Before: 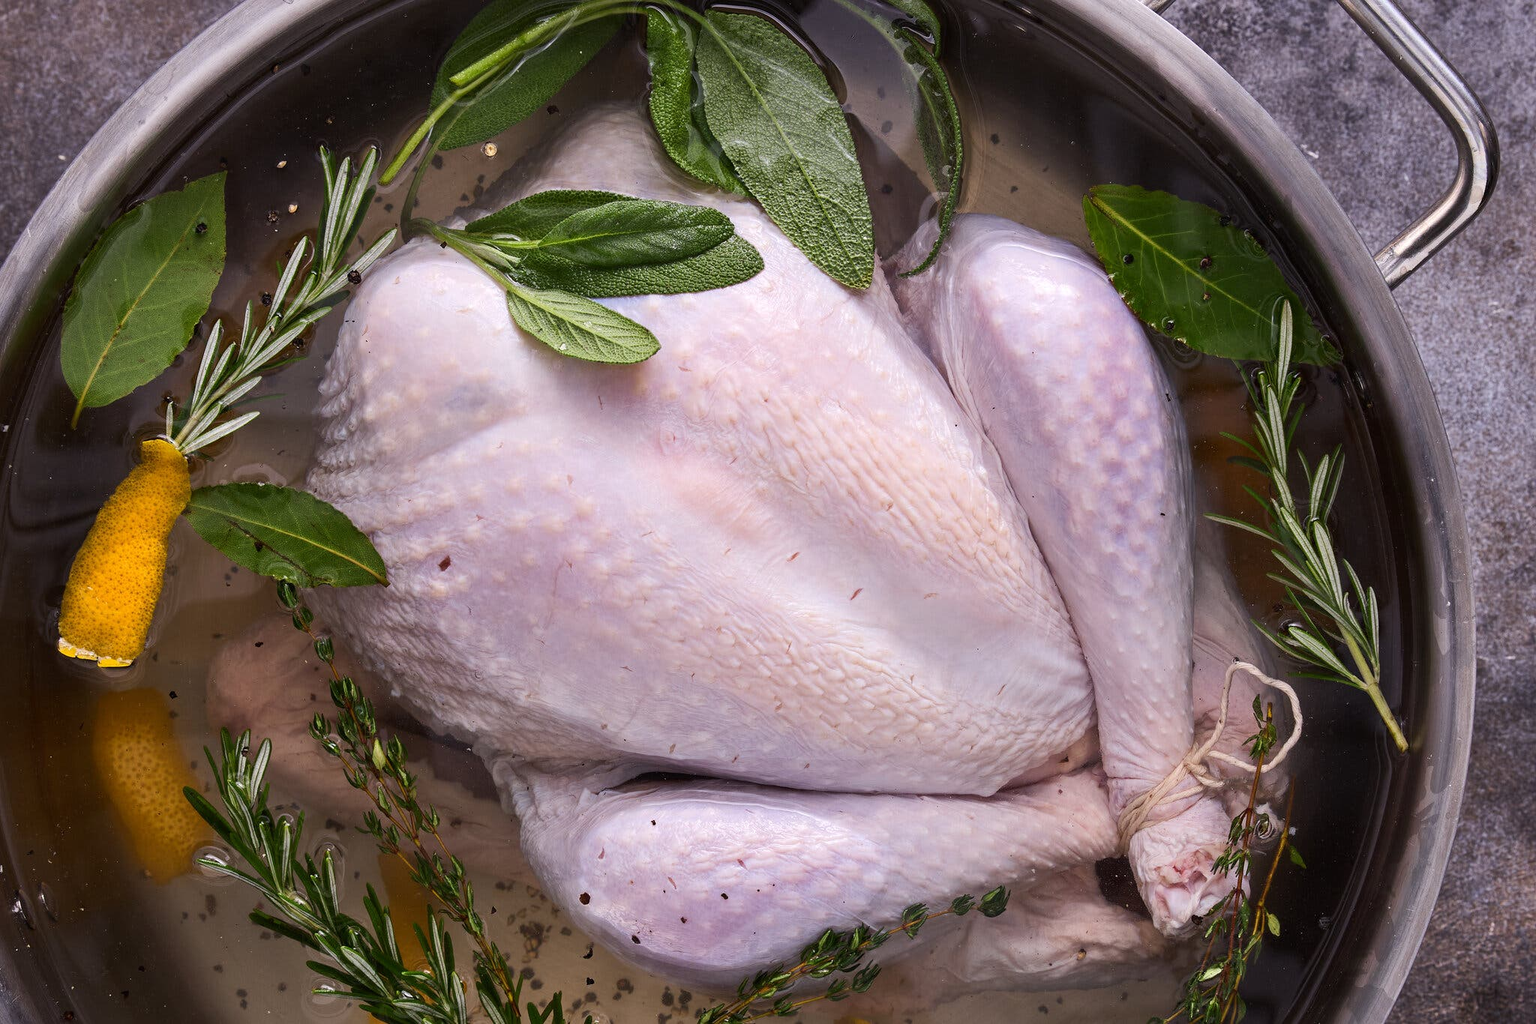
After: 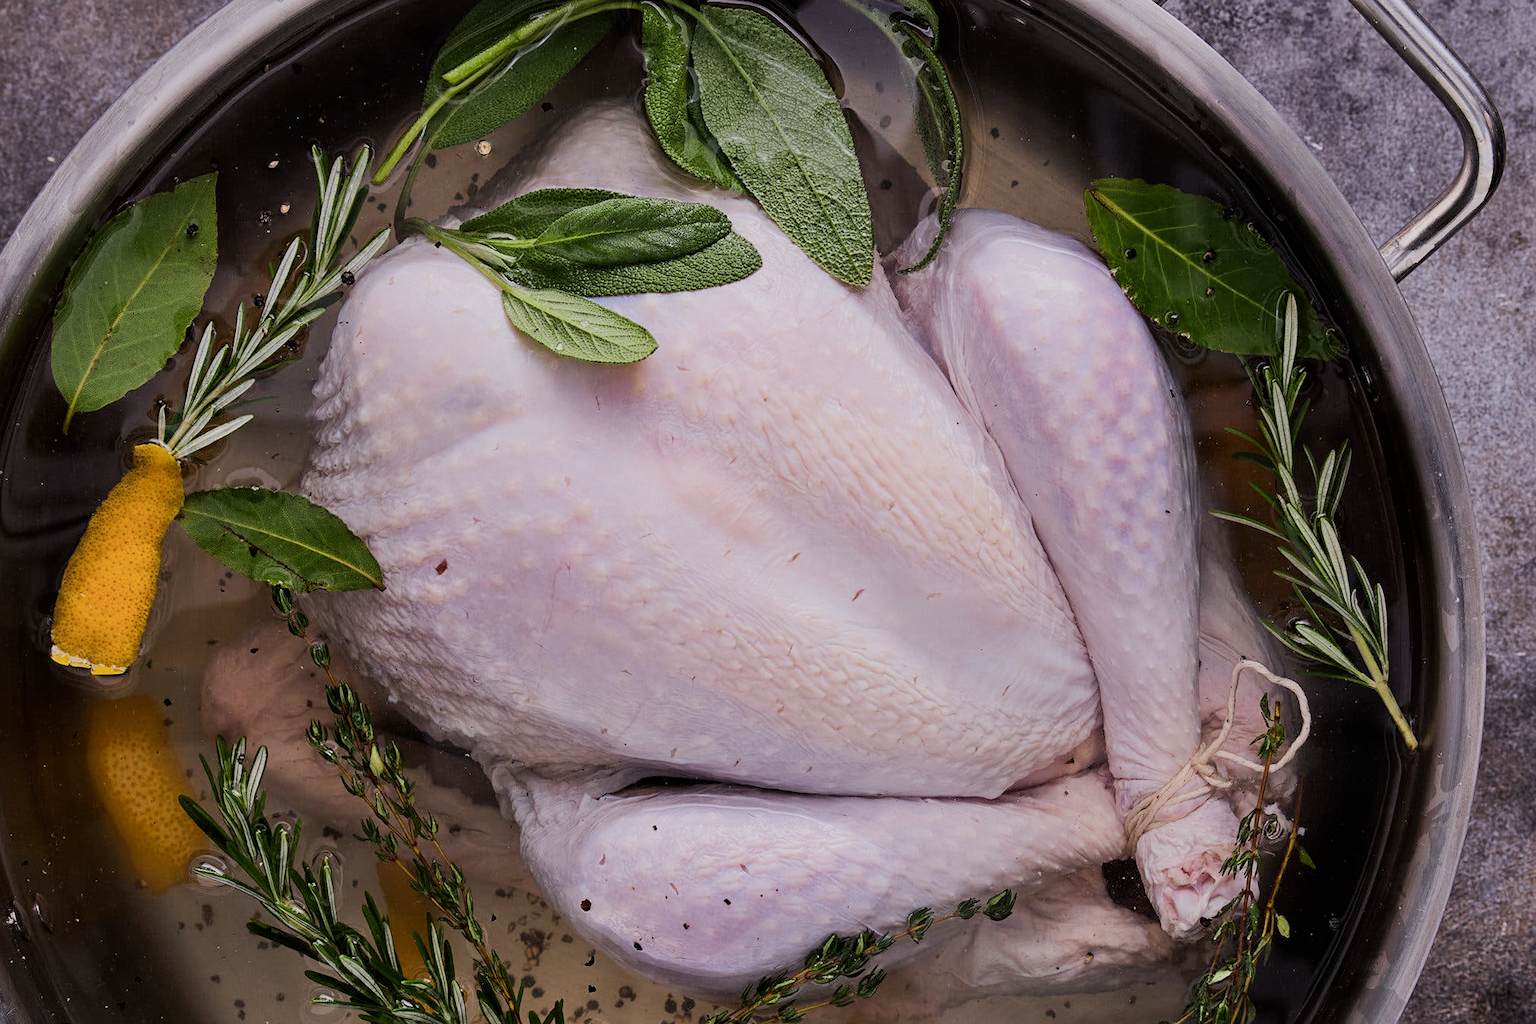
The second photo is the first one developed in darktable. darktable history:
rotate and perspective: rotation -0.45°, automatic cropping original format, crop left 0.008, crop right 0.992, crop top 0.012, crop bottom 0.988
sharpen: amount 0.2
filmic rgb: black relative exposure -7.65 EV, white relative exposure 4.56 EV, hardness 3.61
